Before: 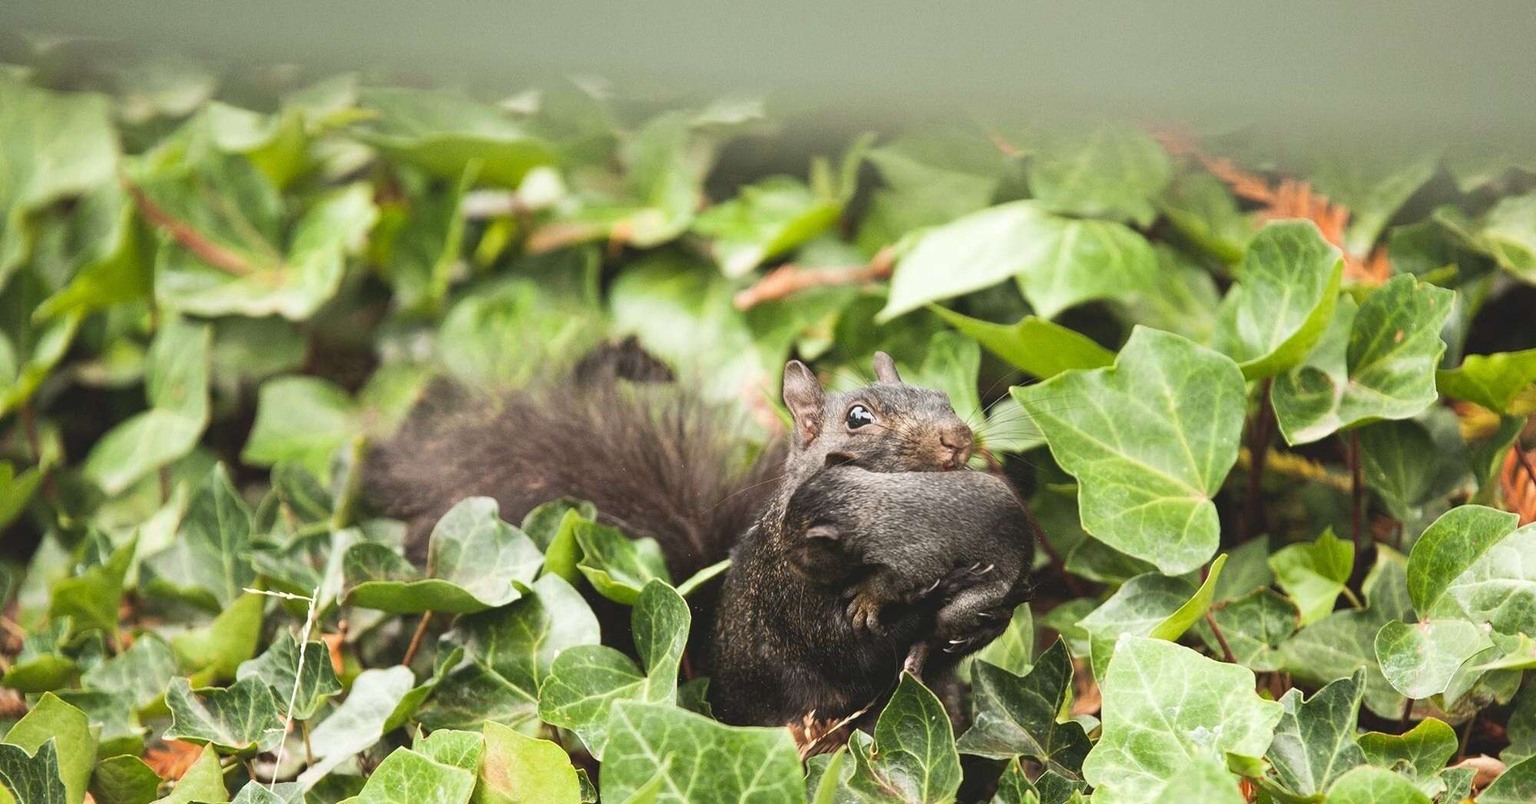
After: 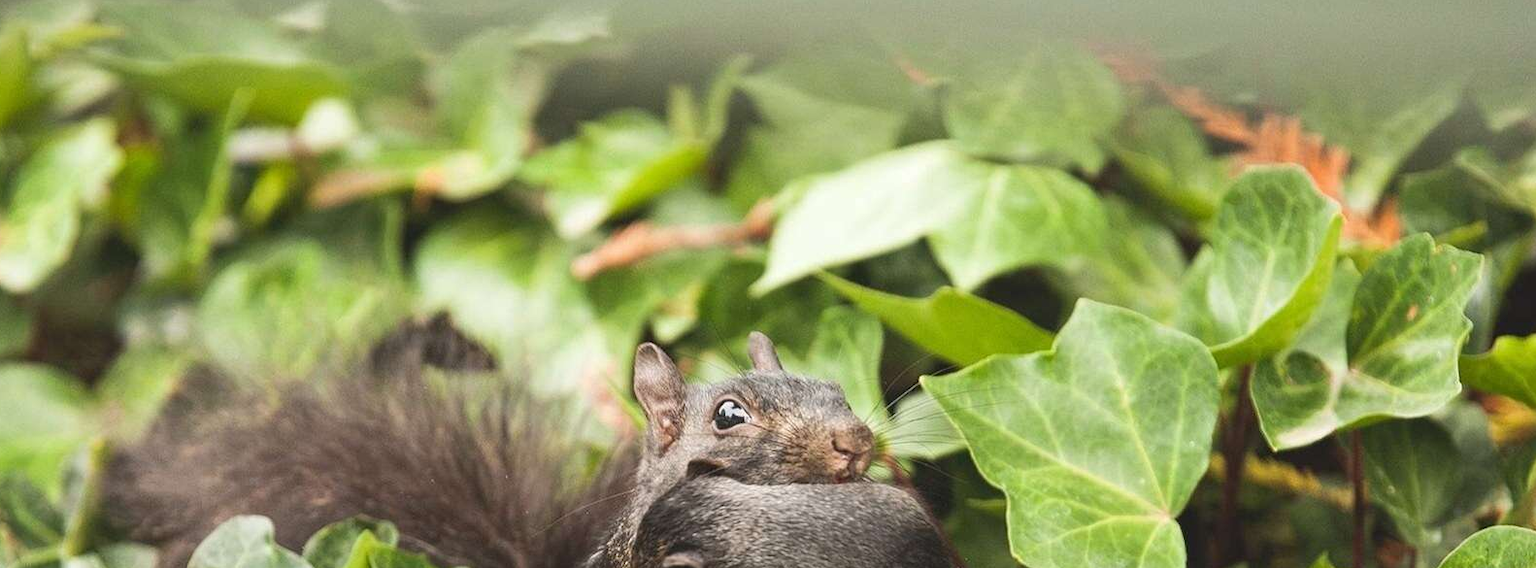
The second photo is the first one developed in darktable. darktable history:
crop: left 18.382%, top 11.082%, right 2.502%, bottom 32.939%
